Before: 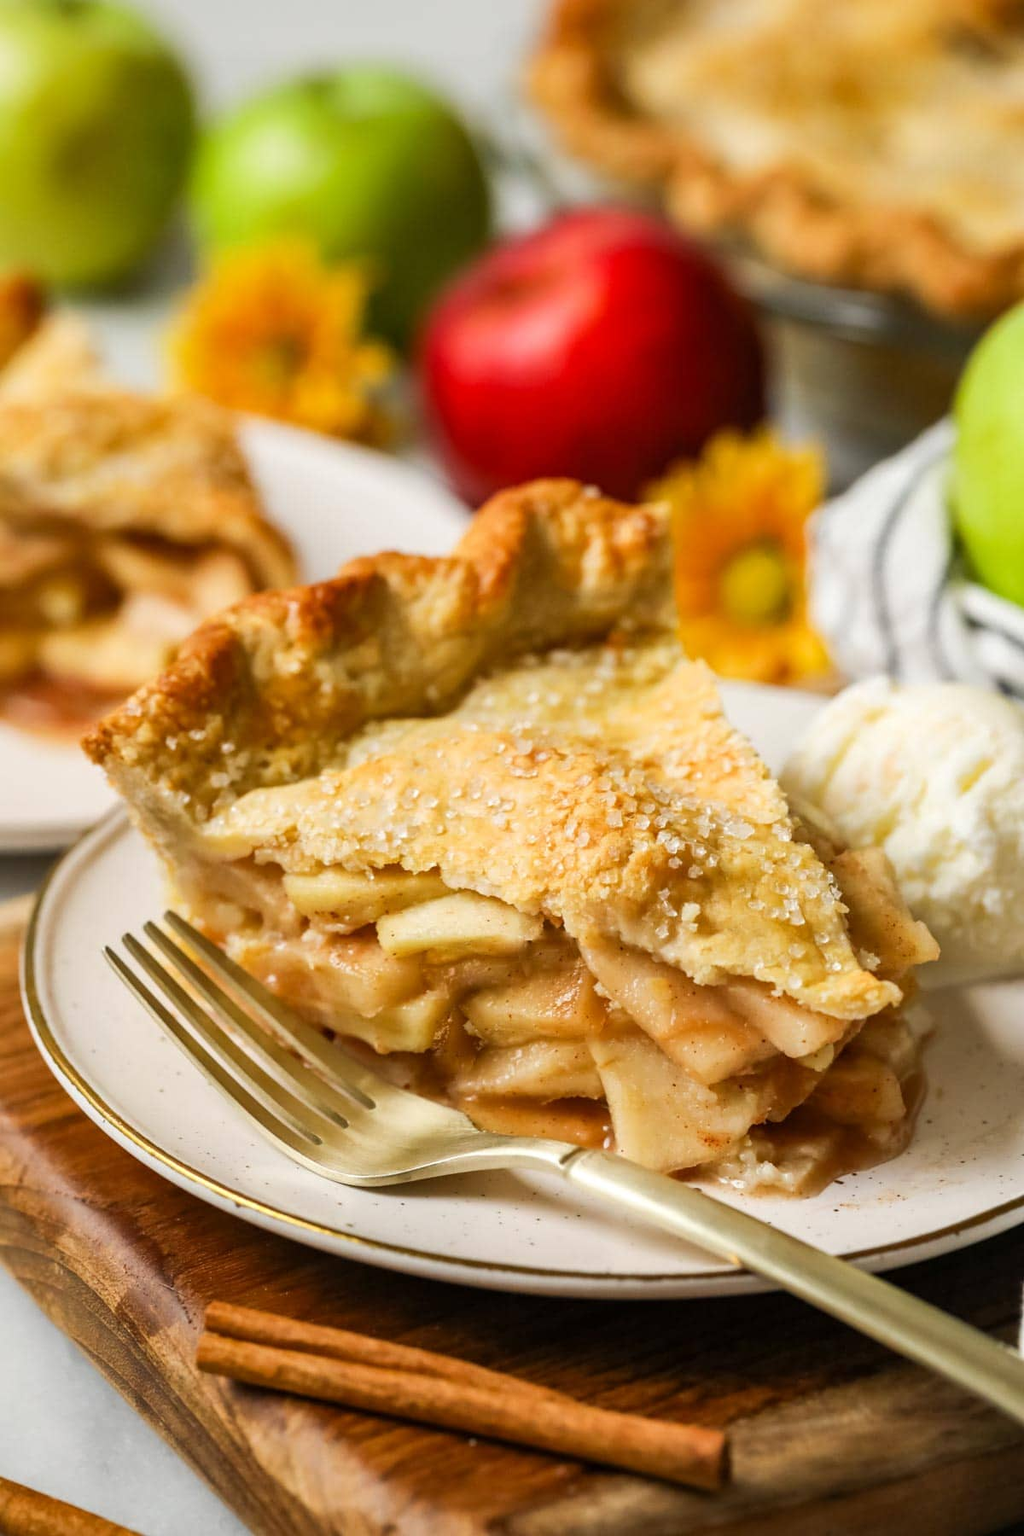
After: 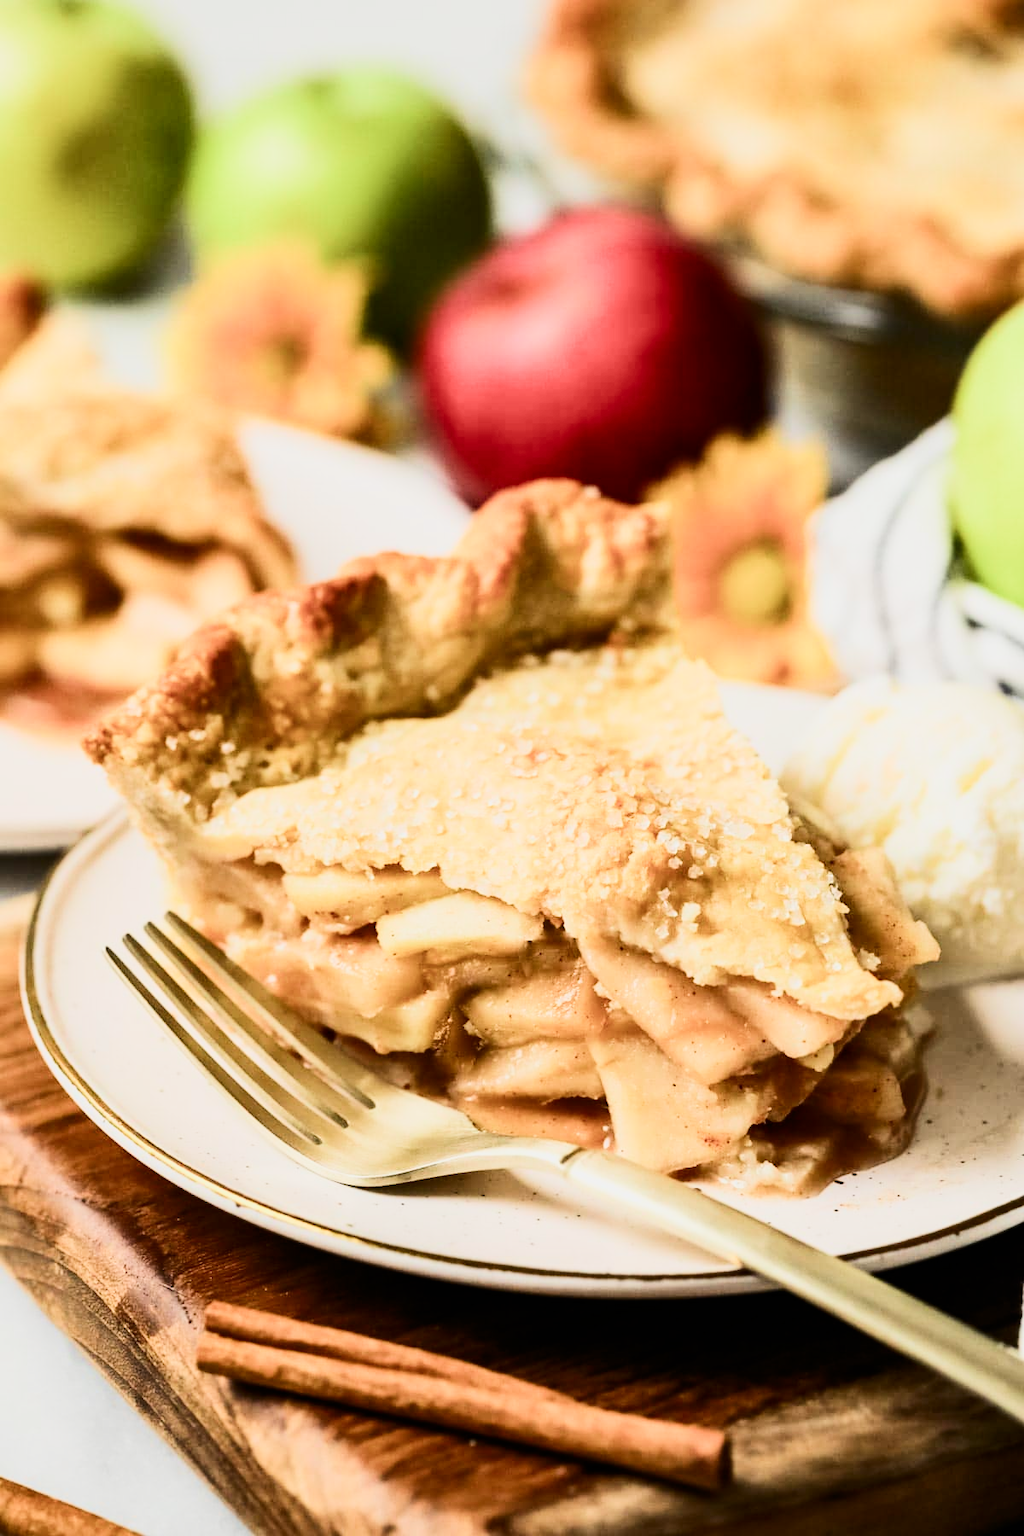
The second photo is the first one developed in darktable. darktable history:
contrast brightness saturation: contrast 0.279
exposure: black level correction 0, exposure 0.498 EV, compensate exposure bias true, compensate highlight preservation false
filmic rgb: black relative exposure -7.5 EV, white relative exposure 4.99 EV, hardness 3.31, contrast 1.297, color science v5 (2021), contrast in shadows safe, contrast in highlights safe
